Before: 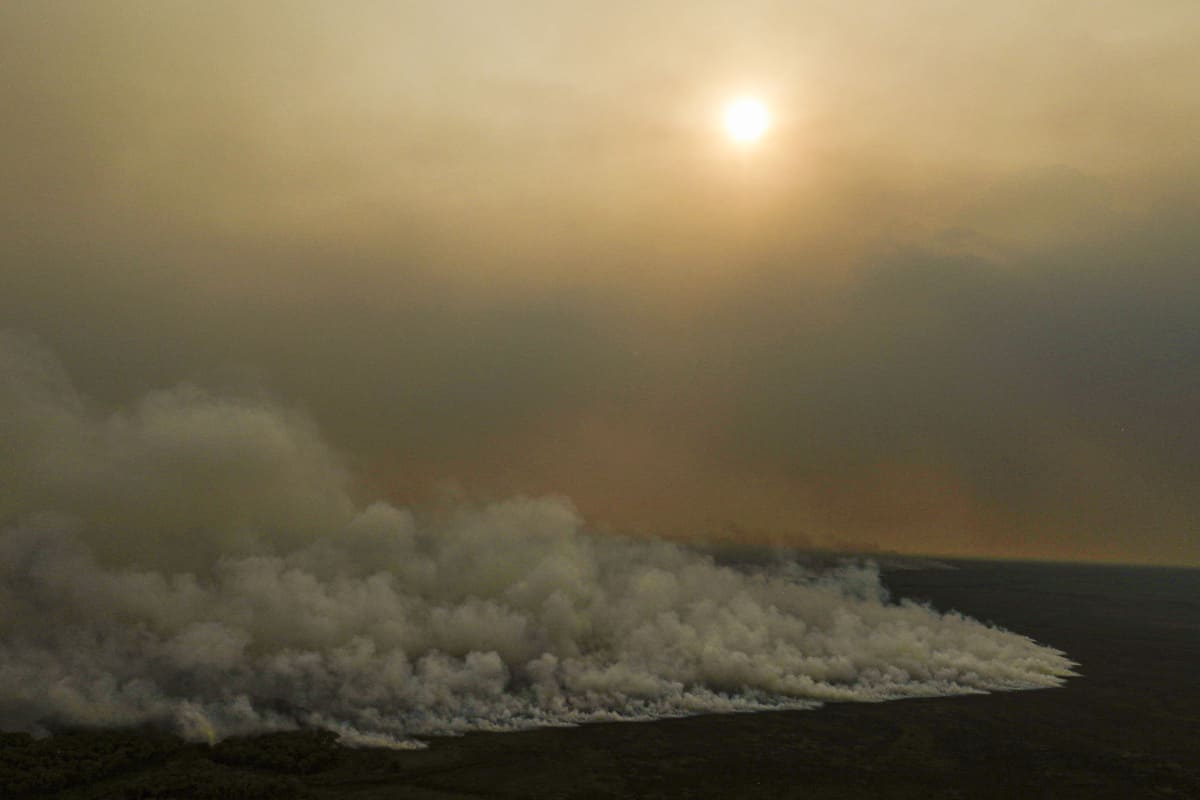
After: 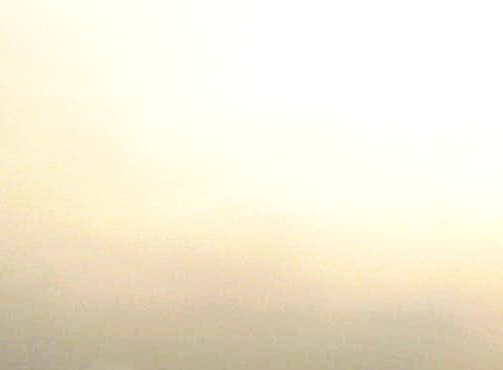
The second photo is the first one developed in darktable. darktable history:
crop and rotate: left 10.817%, top 0.062%, right 47.194%, bottom 53.626%
white balance: red 1.004, blue 1.096
color balance rgb: shadows lift › chroma 3.88%, shadows lift › hue 88.52°, power › hue 214.65°, global offset › chroma 0.1%, global offset › hue 252.4°, contrast 4.45%
local contrast: detail 130%
exposure: black level correction 0, exposure 1.3 EV, compensate highlight preservation false
base curve: curves: ch0 [(0, 0) (0.028, 0.03) (0.121, 0.232) (0.46, 0.748) (0.859, 0.968) (1, 1)], preserve colors none
